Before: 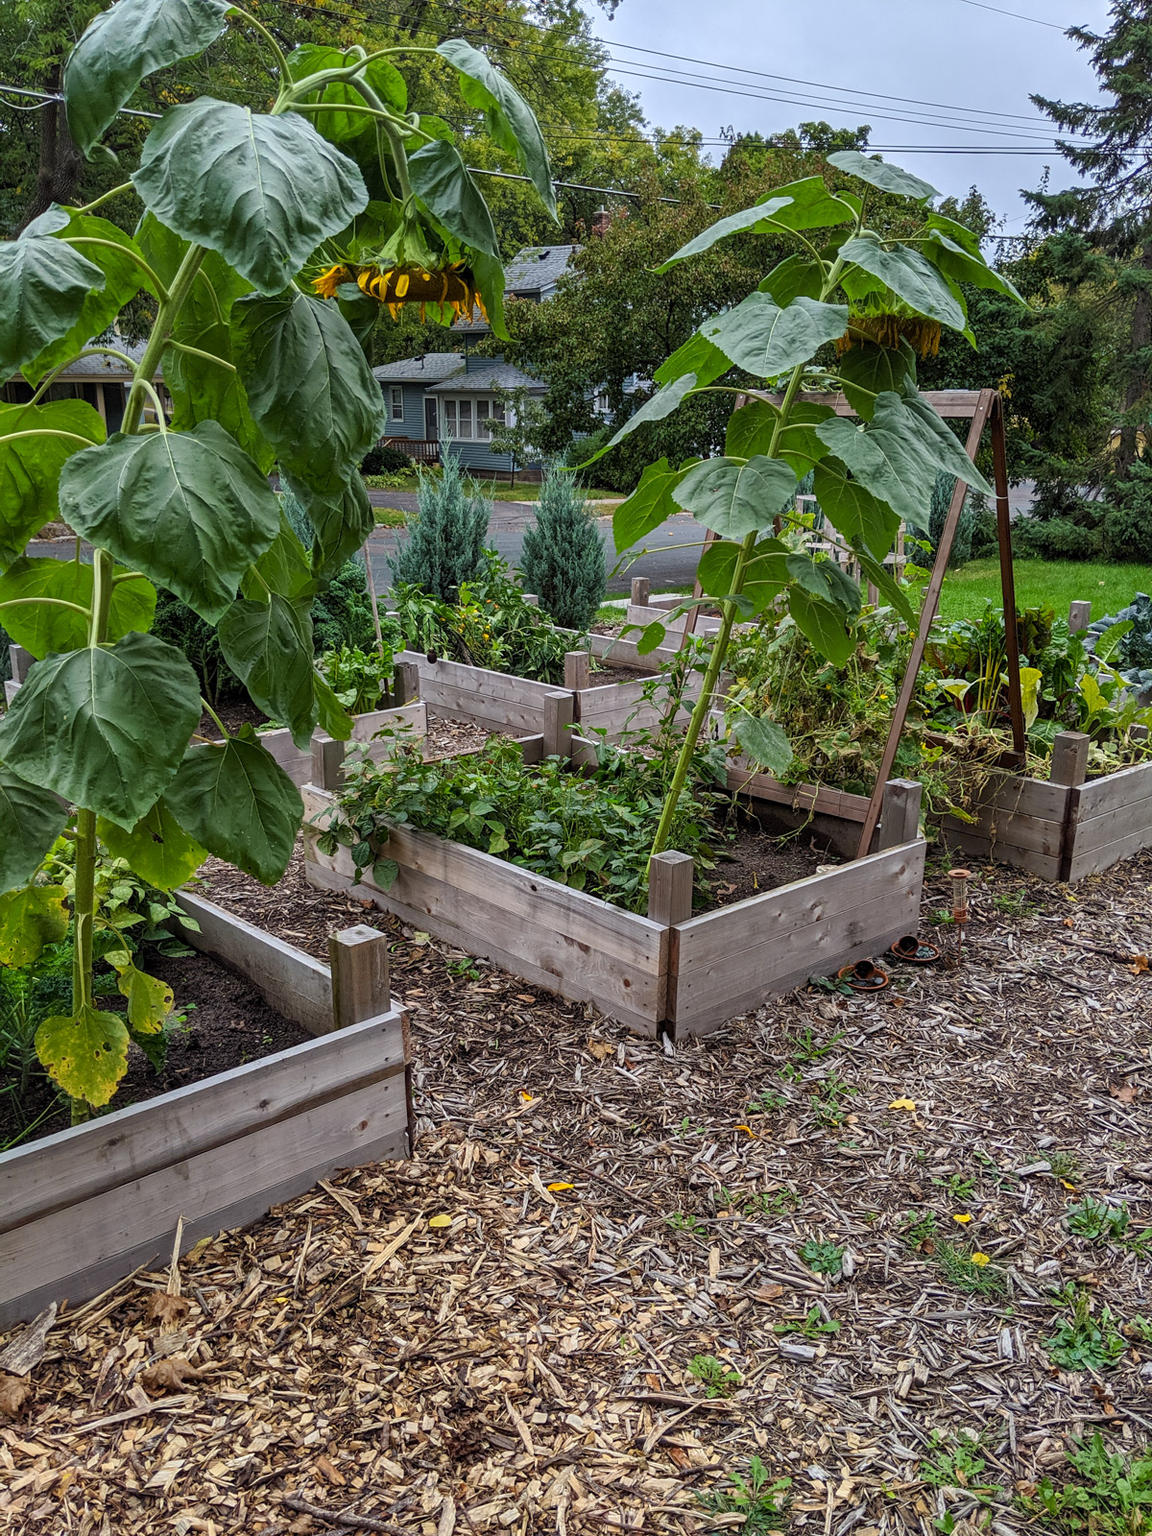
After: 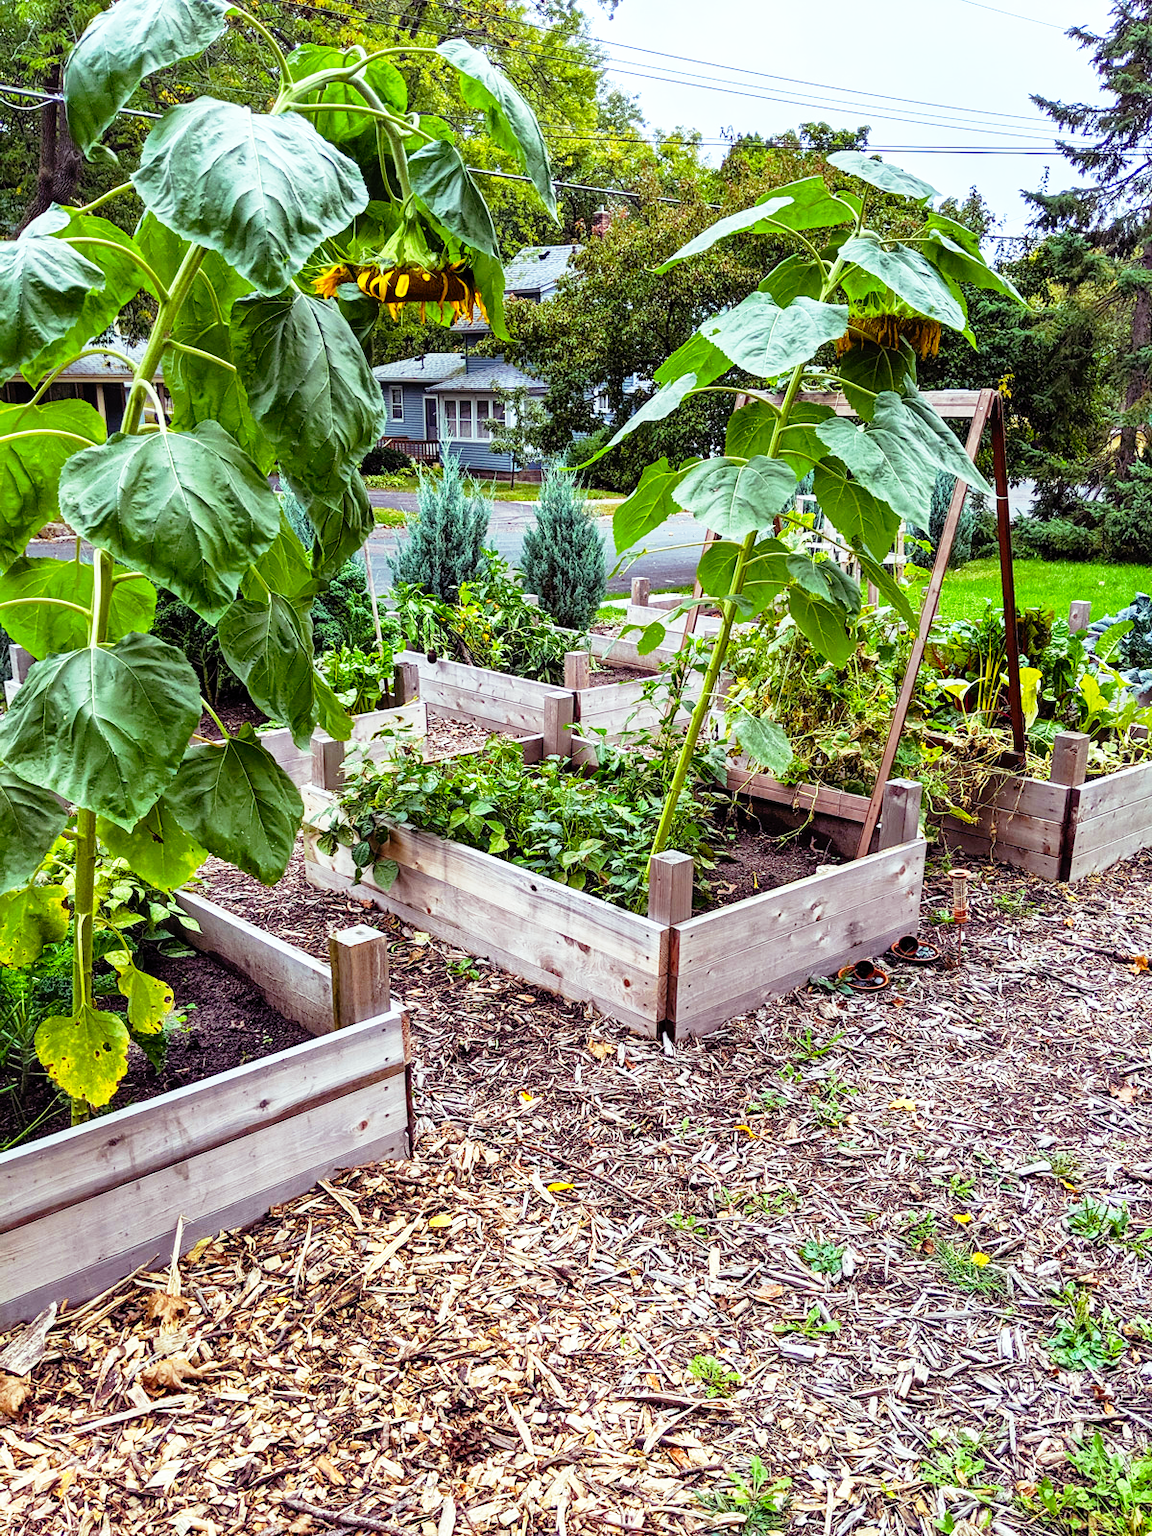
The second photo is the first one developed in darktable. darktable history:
base curve: curves: ch0 [(0, 0) (0.012, 0.01) (0.073, 0.168) (0.31, 0.711) (0.645, 0.957) (1, 1)], preserve colors none
color balance rgb: shadows lift › luminance 0.49%, shadows lift › chroma 6.83%, shadows lift › hue 300.29°, power › hue 208.98°, highlights gain › luminance 20.24%, highlights gain › chroma 2.73%, highlights gain › hue 173.85°, perceptual saturation grading › global saturation 18.05%
